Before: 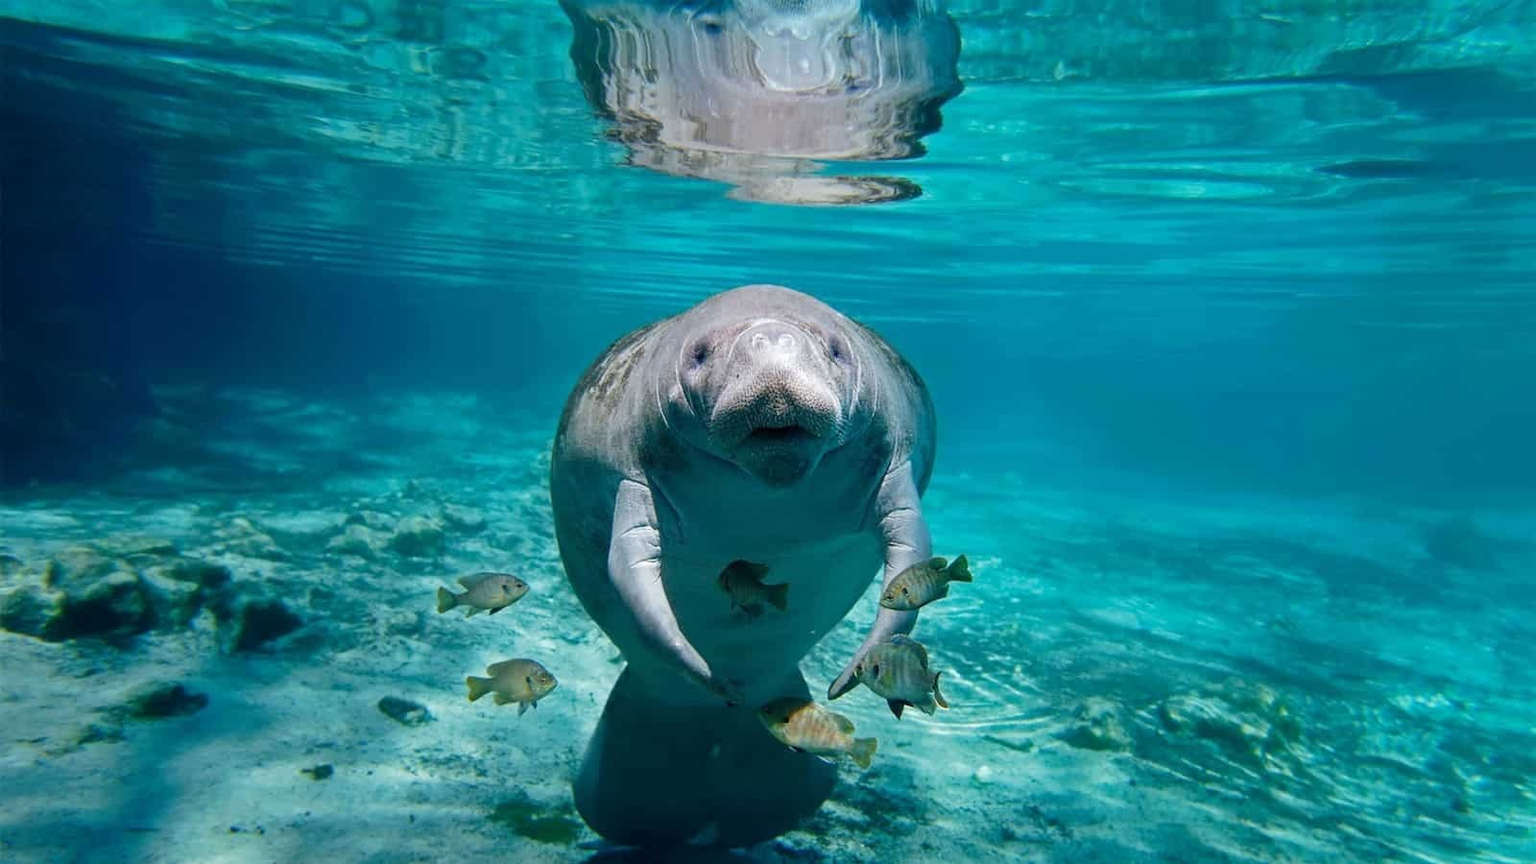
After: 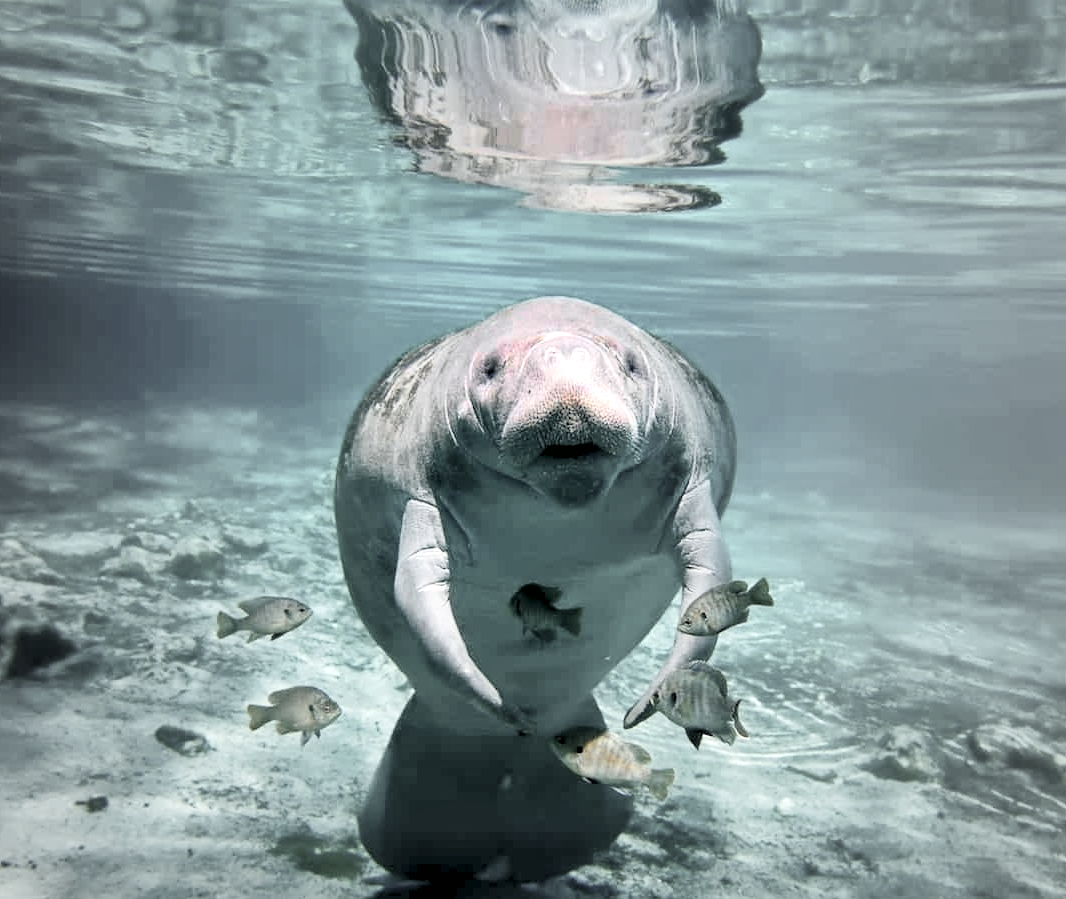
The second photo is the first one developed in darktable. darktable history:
contrast brightness saturation: contrast 0.18, saturation 0.3
exposure: exposure 0.661 EV, compensate highlight preservation false
crop and rotate: left 15.055%, right 18.278%
color correction: highlights a* 4.02, highlights b* 4.98, shadows a* -7.55, shadows b* 4.98
local contrast: mode bilateral grid, contrast 20, coarseness 50, detail 130%, midtone range 0.2
vignetting: fall-off start 18.21%, fall-off radius 137.95%, brightness -0.207, center (-0.078, 0.066), width/height ratio 0.62, shape 0.59
color zones: curves: ch1 [(0, 0.638) (0.193, 0.442) (0.286, 0.15) (0.429, 0.14) (0.571, 0.142) (0.714, 0.154) (0.857, 0.175) (1, 0.638)]
rgb levels: preserve colors sum RGB, levels [[0.038, 0.433, 0.934], [0, 0.5, 1], [0, 0.5, 1]]
